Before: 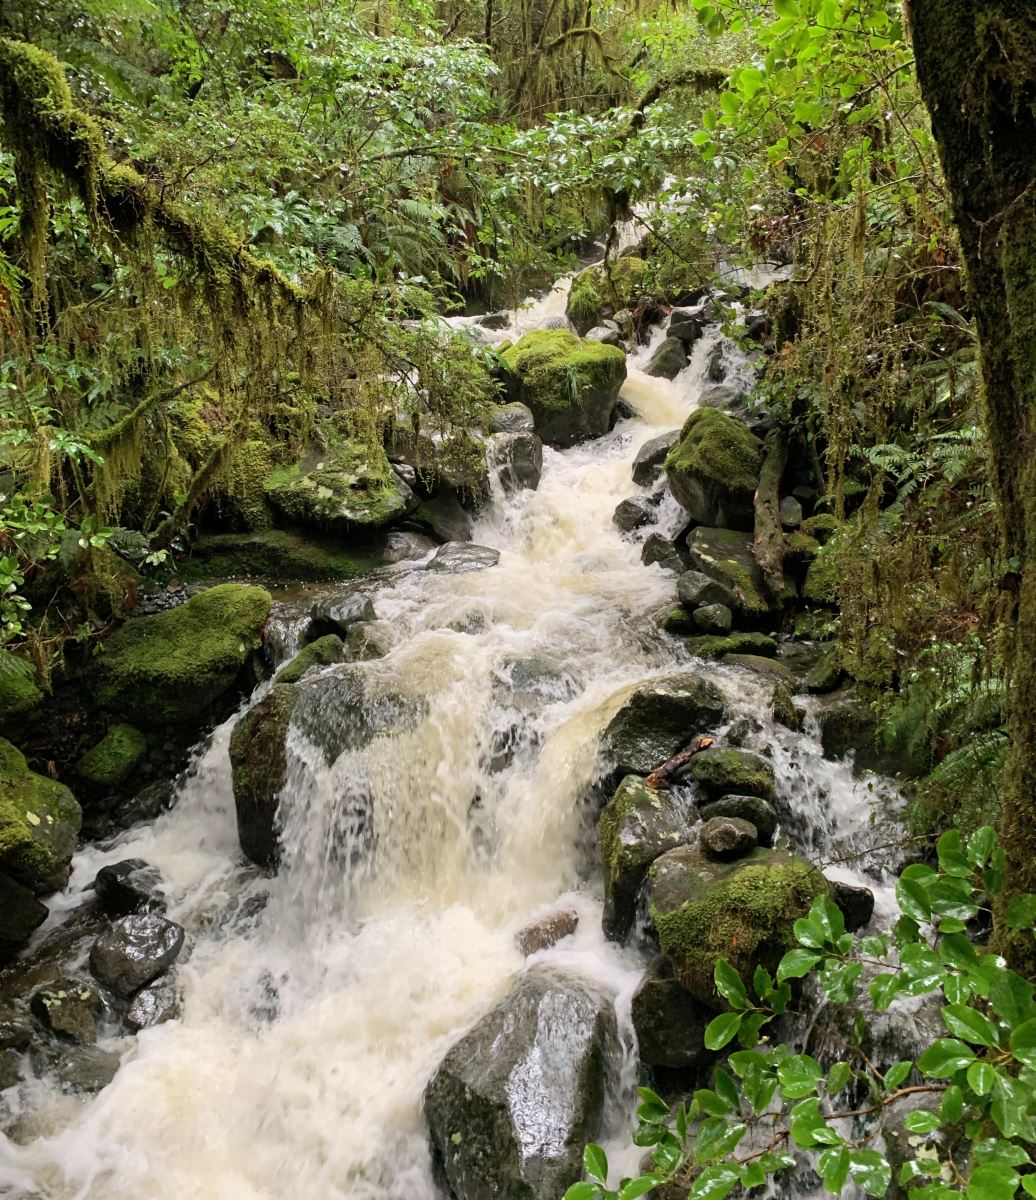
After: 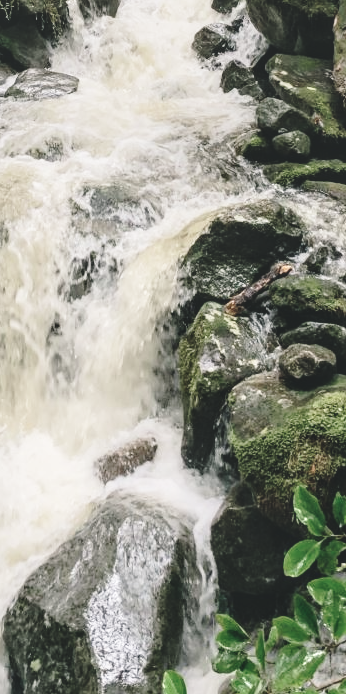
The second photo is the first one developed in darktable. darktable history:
color zones: curves: ch1 [(0.113, 0.438) (0.75, 0.5)]; ch2 [(0.12, 0.526) (0.75, 0.5)]
base curve: curves: ch0 [(0, 0) (0.036, 0.037) (0.121, 0.228) (0.46, 0.76) (0.859, 0.983) (1, 1)], preserve colors none
crop: left 40.694%, top 39.429%, right 25.907%, bottom 2.687%
color balance rgb: shadows lift › luminance -7.562%, shadows lift › chroma 2.276%, shadows lift › hue 203.59°, perceptual saturation grading › global saturation -32.577%, global vibrance 20%
shadows and highlights: shadows 61.6, white point adjustment 0.324, highlights -34.35, compress 83.9%
exposure: black level correction -0.034, exposure -0.497 EV, compensate highlight preservation false
local contrast: on, module defaults
